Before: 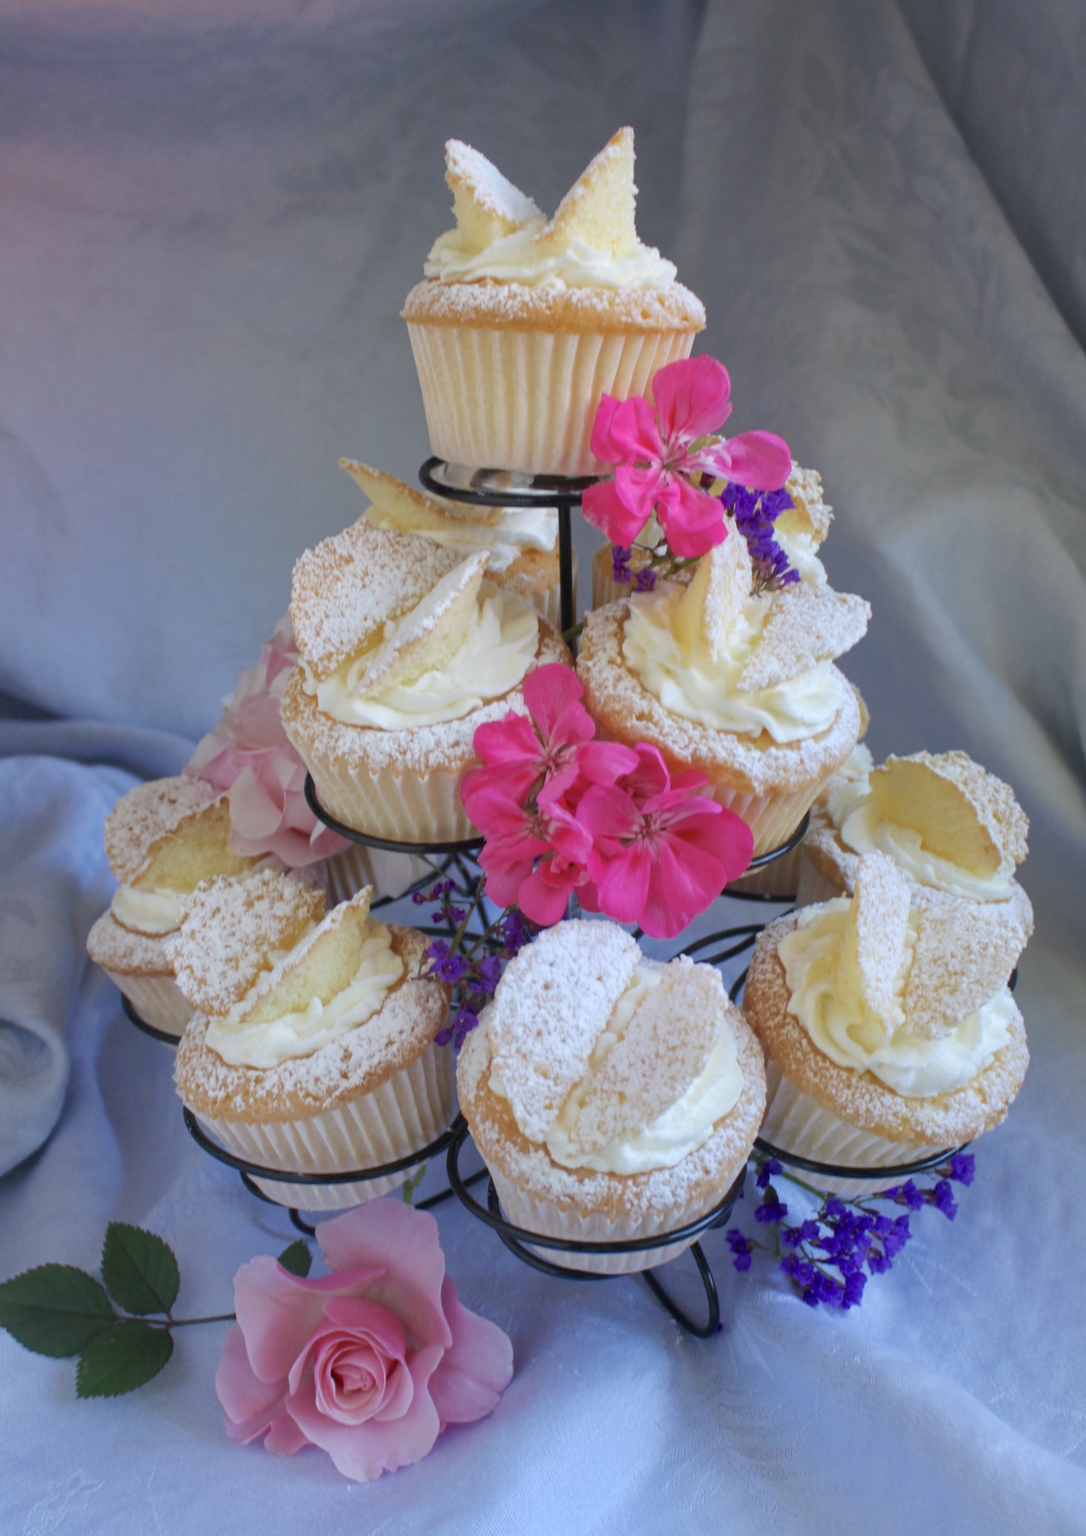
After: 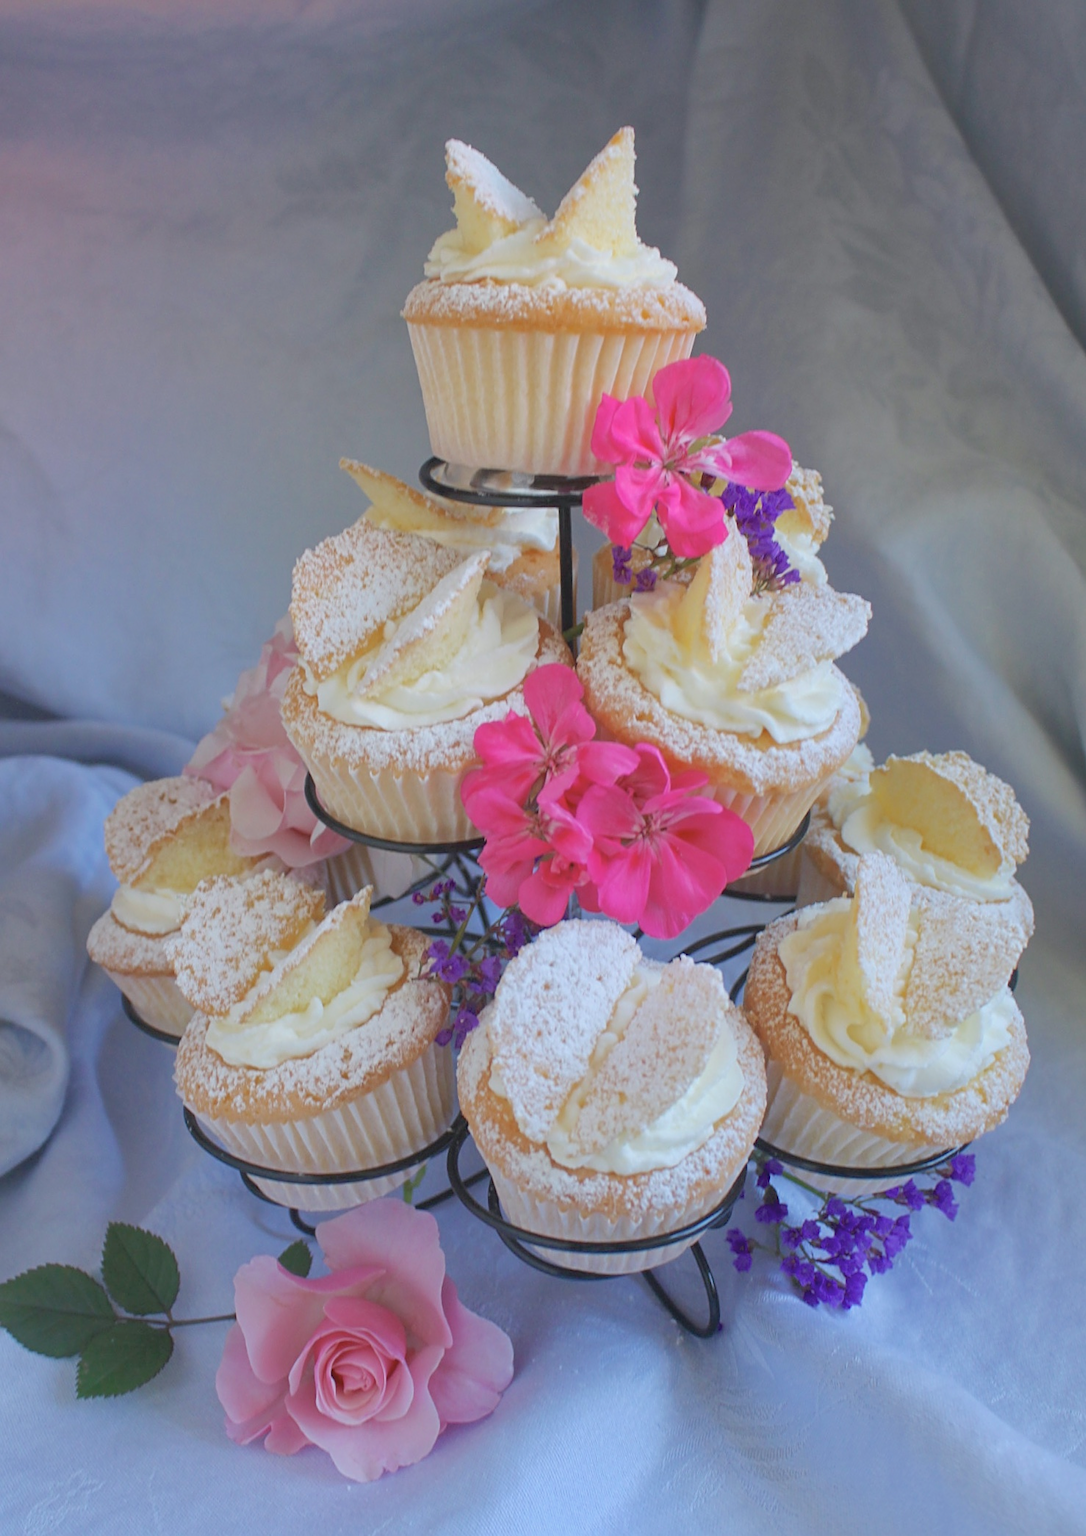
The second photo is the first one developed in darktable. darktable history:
contrast brightness saturation: contrast -0.15, brightness 0.05, saturation -0.12
sharpen: on, module defaults
